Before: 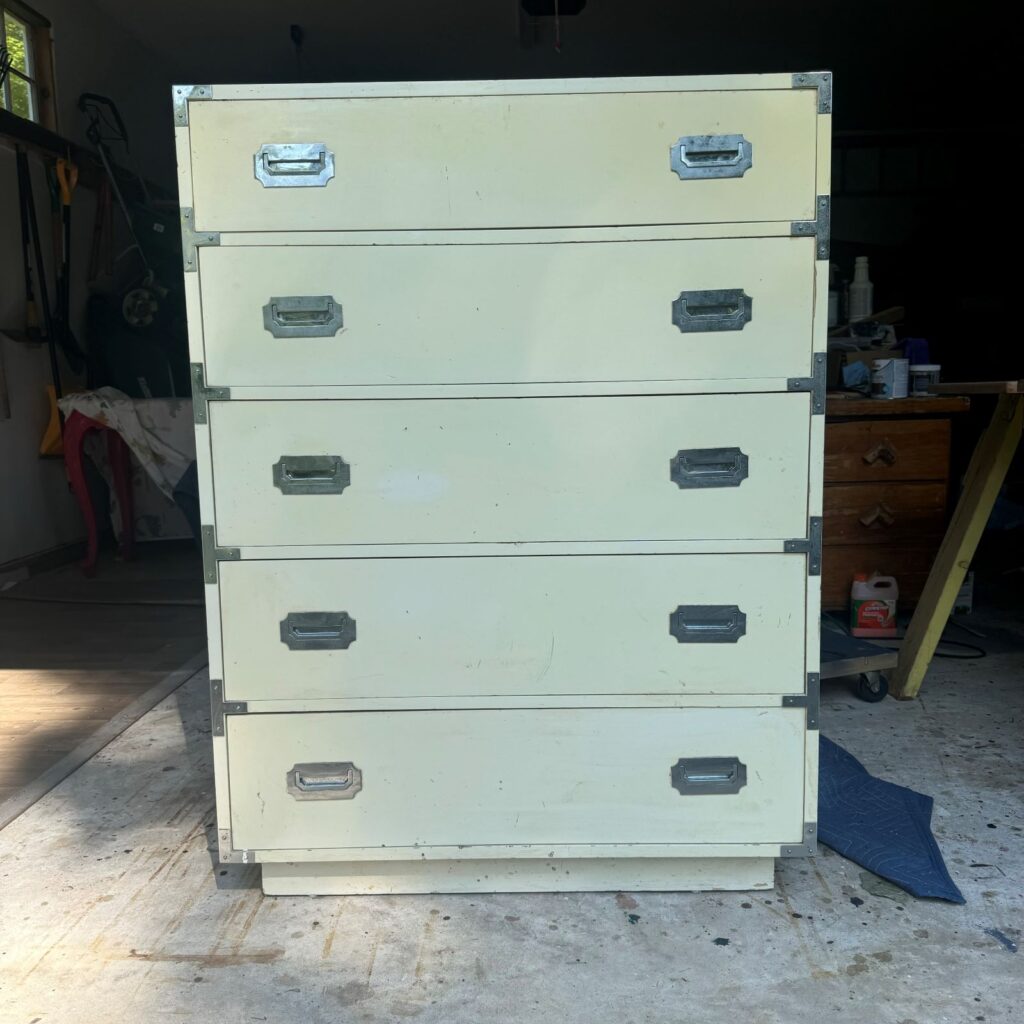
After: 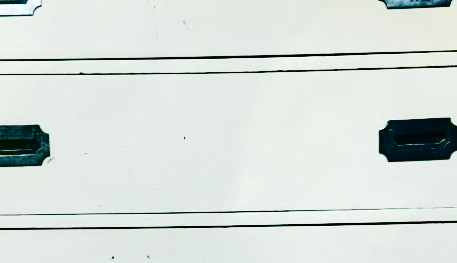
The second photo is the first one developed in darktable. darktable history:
tone equalizer: -8 EV -0.756 EV, -7 EV -0.702 EV, -6 EV -0.6 EV, -5 EV -0.367 EV, -3 EV 0.396 EV, -2 EV 0.6 EV, -1 EV 0.685 EV, +0 EV 0.761 EV
crop: left 28.682%, top 16.782%, right 26.67%, bottom 57.526%
tone curve: curves: ch0 [(0, 0) (0.187, 0.12) (0.384, 0.363) (0.577, 0.681) (0.735, 0.881) (0.864, 0.959) (1, 0.987)]; ch1 [(0, 0) (0.402, 0.36) (0.476, 0.466) (0.501, 0.501) (0.518, 0.514) (0.564, 0.614) (0.614, 0.664) (0.741, 0.829) (1, 1)]; ch2 [(0, 0) (0.429, 0.387) (0.483, 0.481) (0.503, 0.501) (0.522, 0.533) (0.564, 0.605) (0.615, 0.697) (0.702, 0.774) (1, 0.895)], preserve colors none
shadows and highlights: shadows 24.63, highlights -76.59, soften with gaussian
